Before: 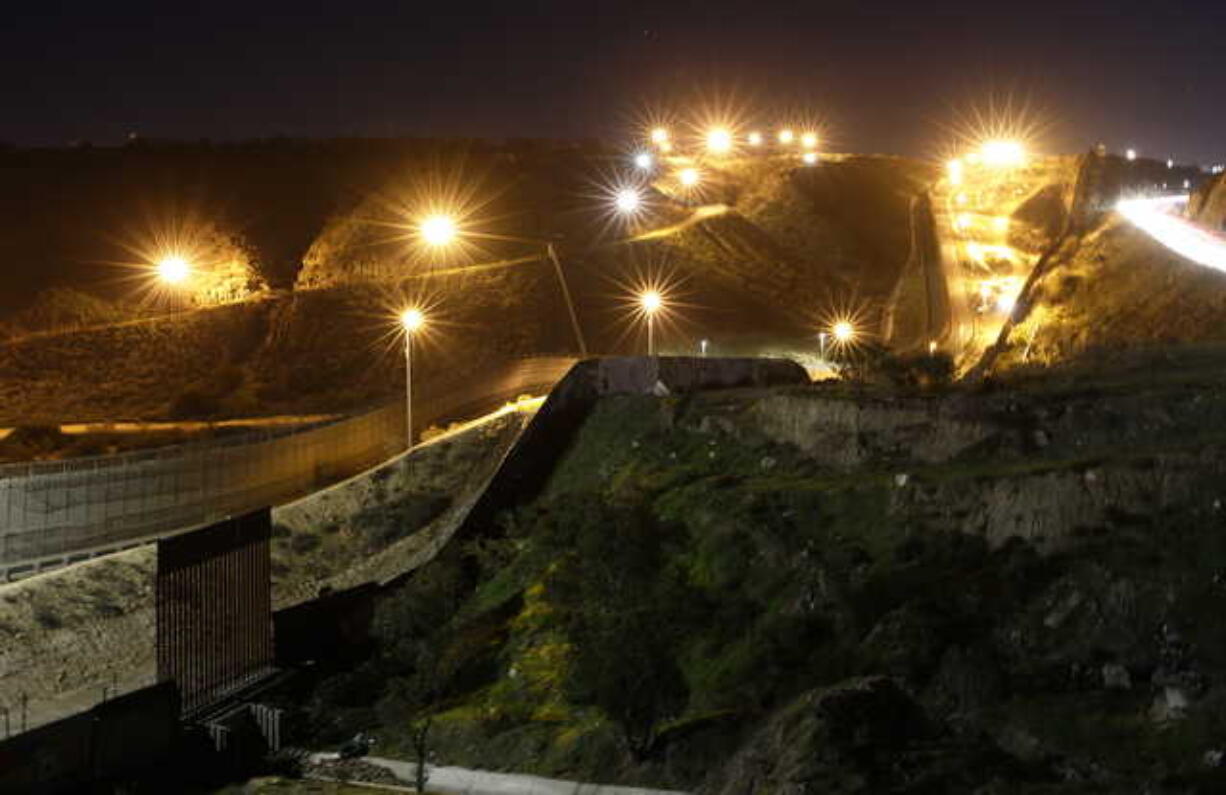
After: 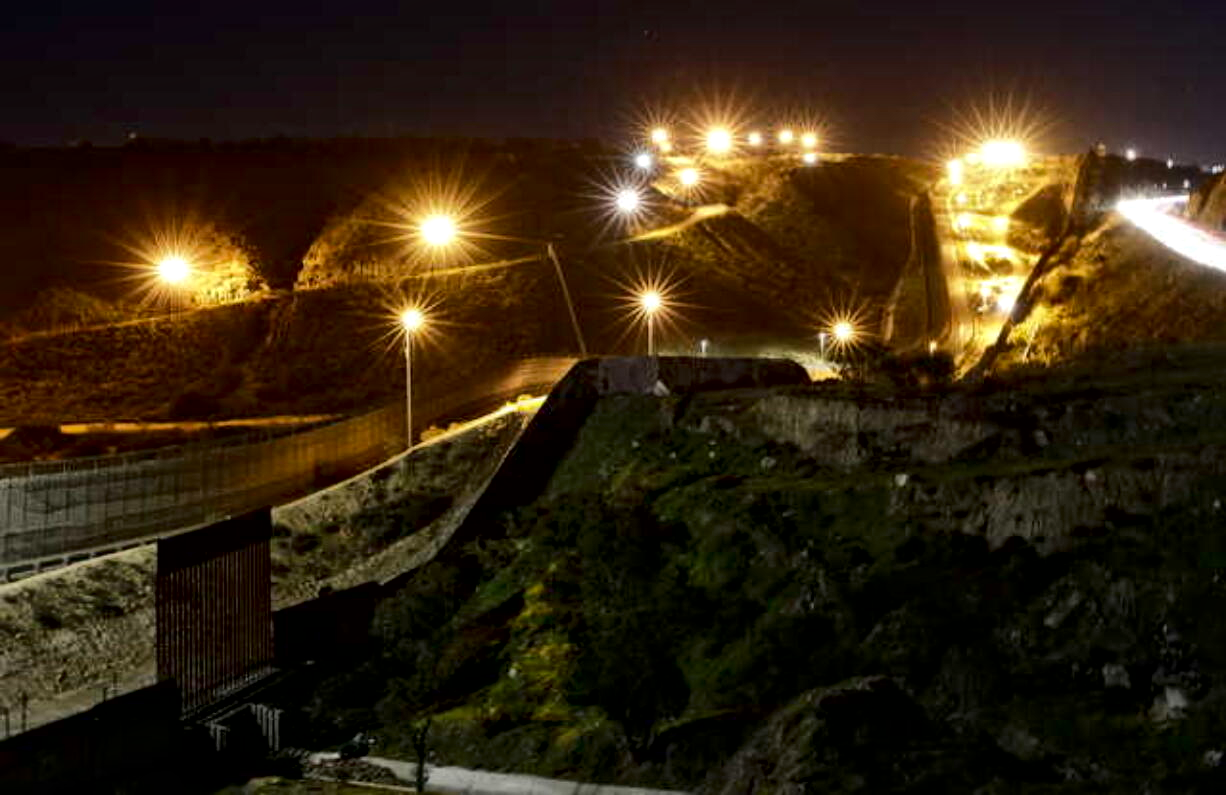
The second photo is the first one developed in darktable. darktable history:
contrast brightness saturation: brightness -0.216, saturation 0.081
local contrast: mode bilateral grid, contrast 20, coarseness 19, detail 163%, midtone range 0.2
shadows and highlights: shadows 33.3, highlights -46.22, compress 49.82%, soften with gaussian
